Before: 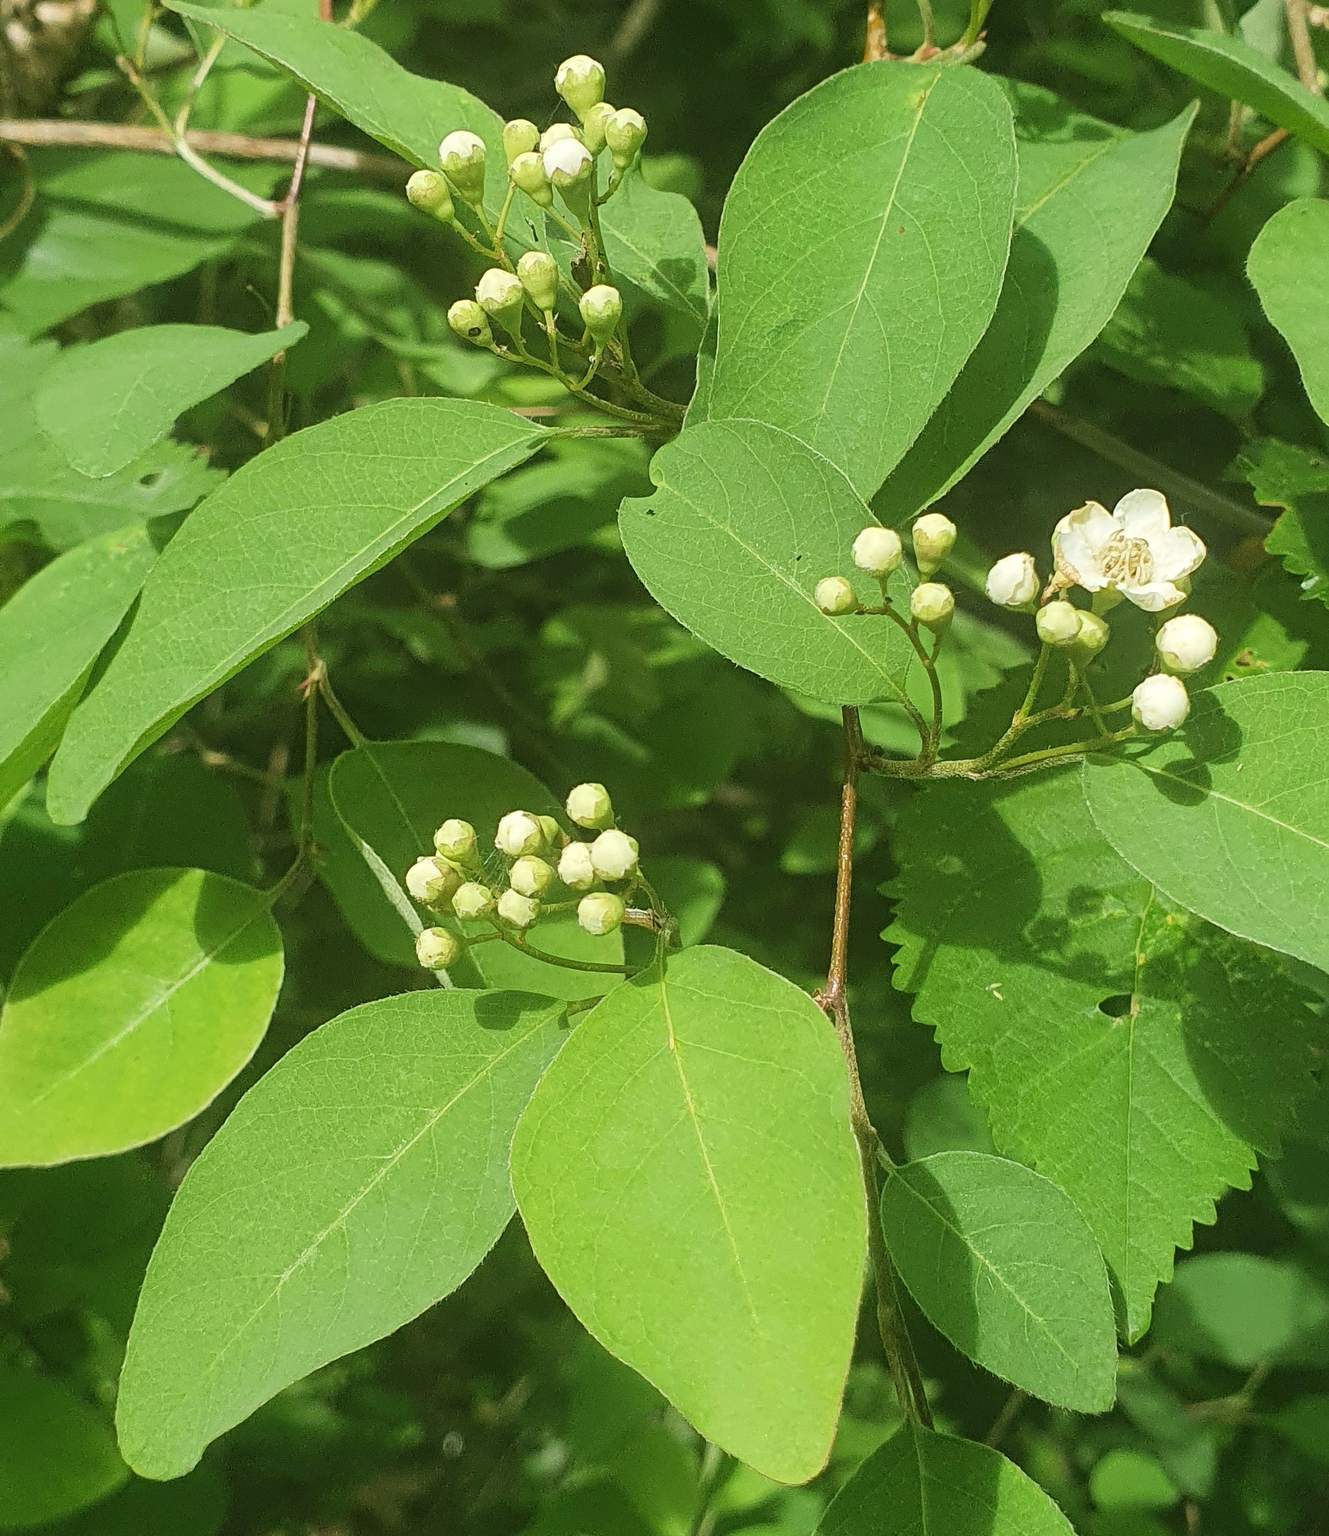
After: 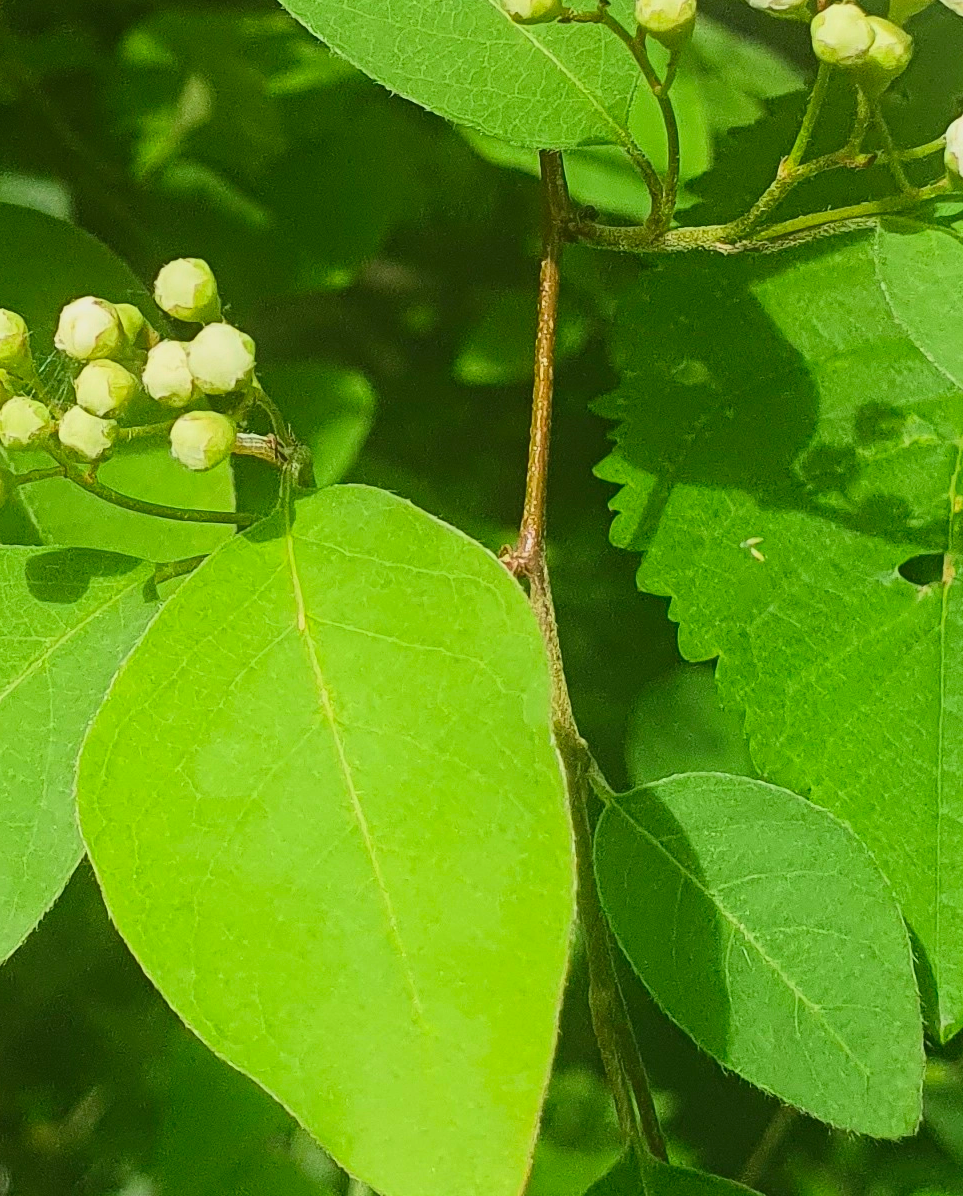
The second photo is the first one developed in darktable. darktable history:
crop: left 34.325%, top 38.962%, right 13.8%, bottom 5.265%
contrast brightness saturation: contrast 0.182, saturation 0.299
local contrast: highlights 68%, shadows 68%, detail 81%, midtone range 0.32
